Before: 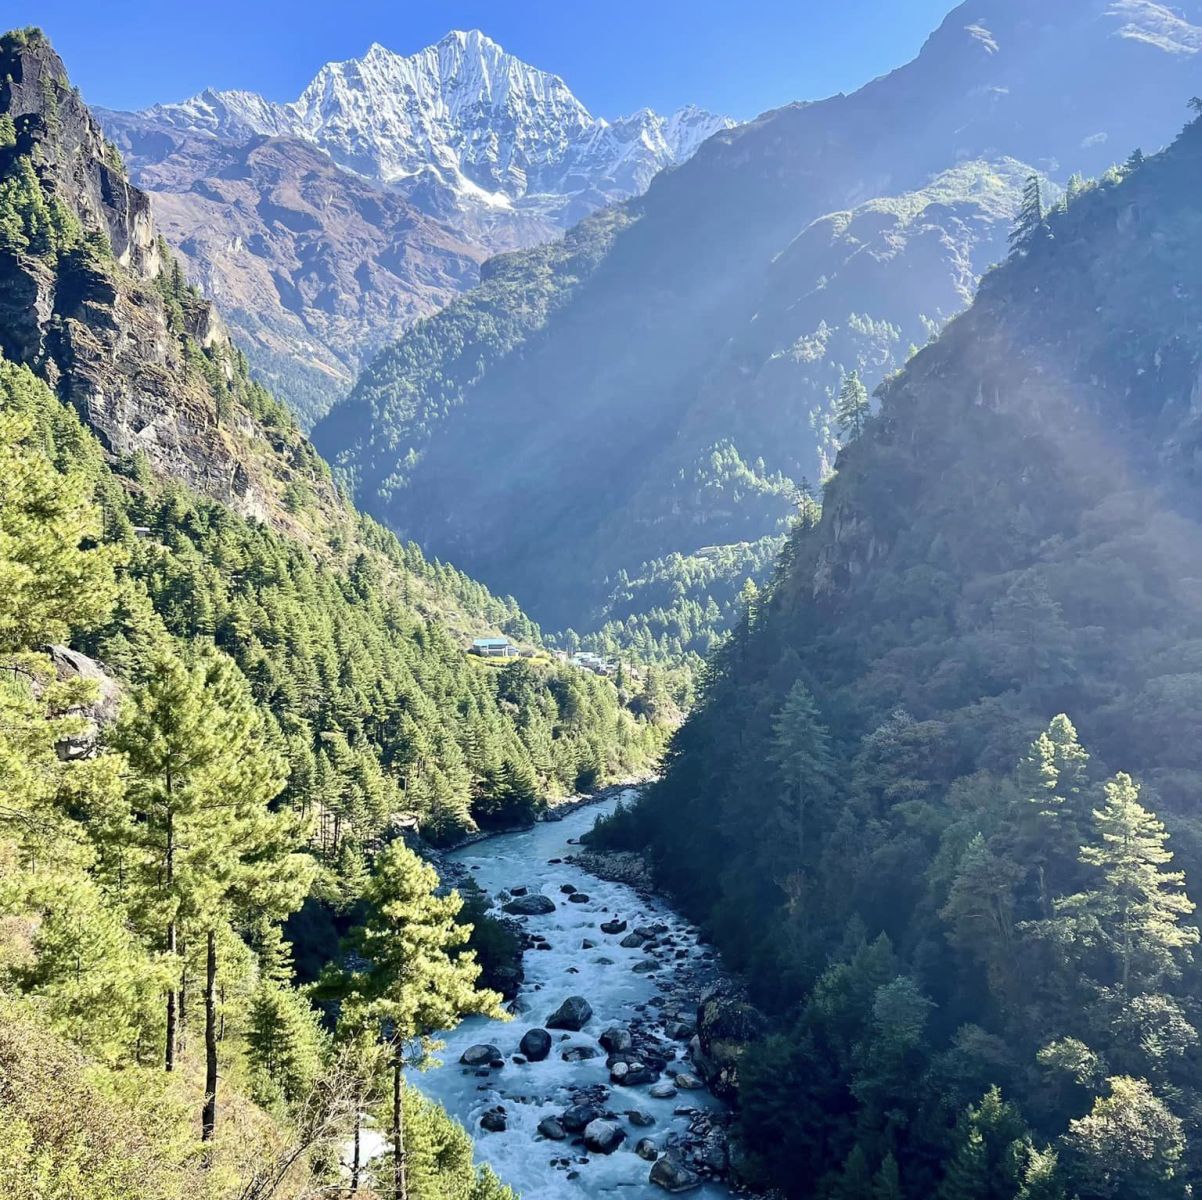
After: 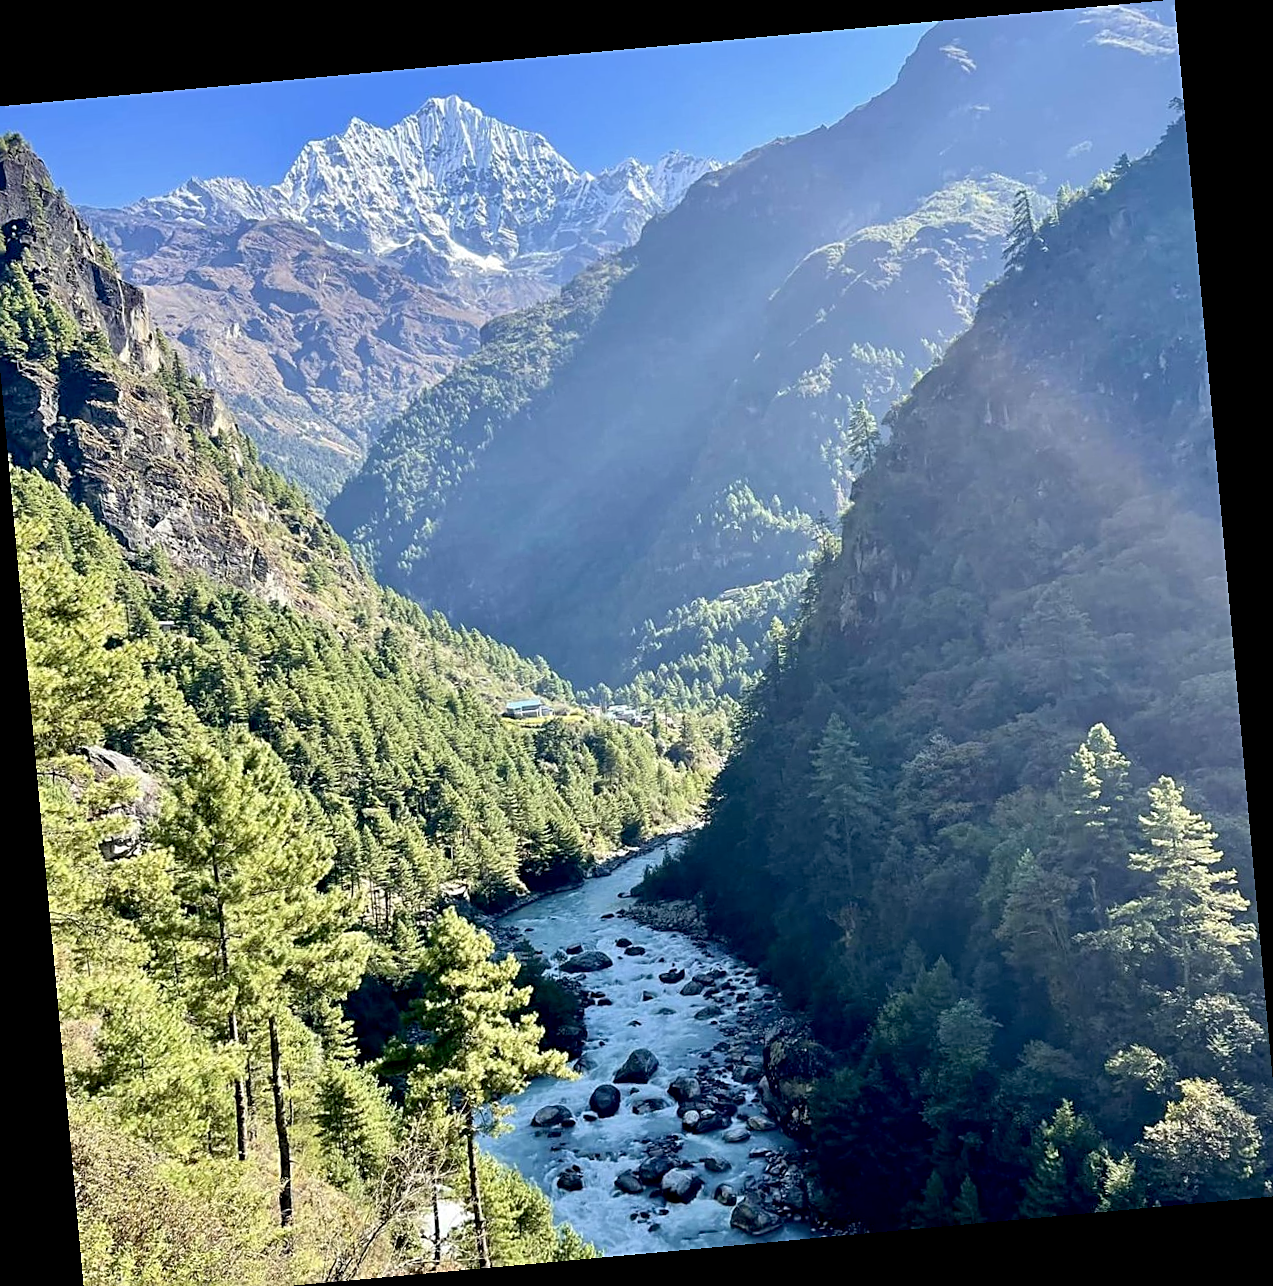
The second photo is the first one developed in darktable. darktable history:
sharpen: on, module defaults
exposure: black level correction 0.007, compensate highlight preservation false
crop and rotate: left 1.774%, right 0.633%, bottom 1.28%
rotate and perspective: rotation -5.2°, automatic cropping off
